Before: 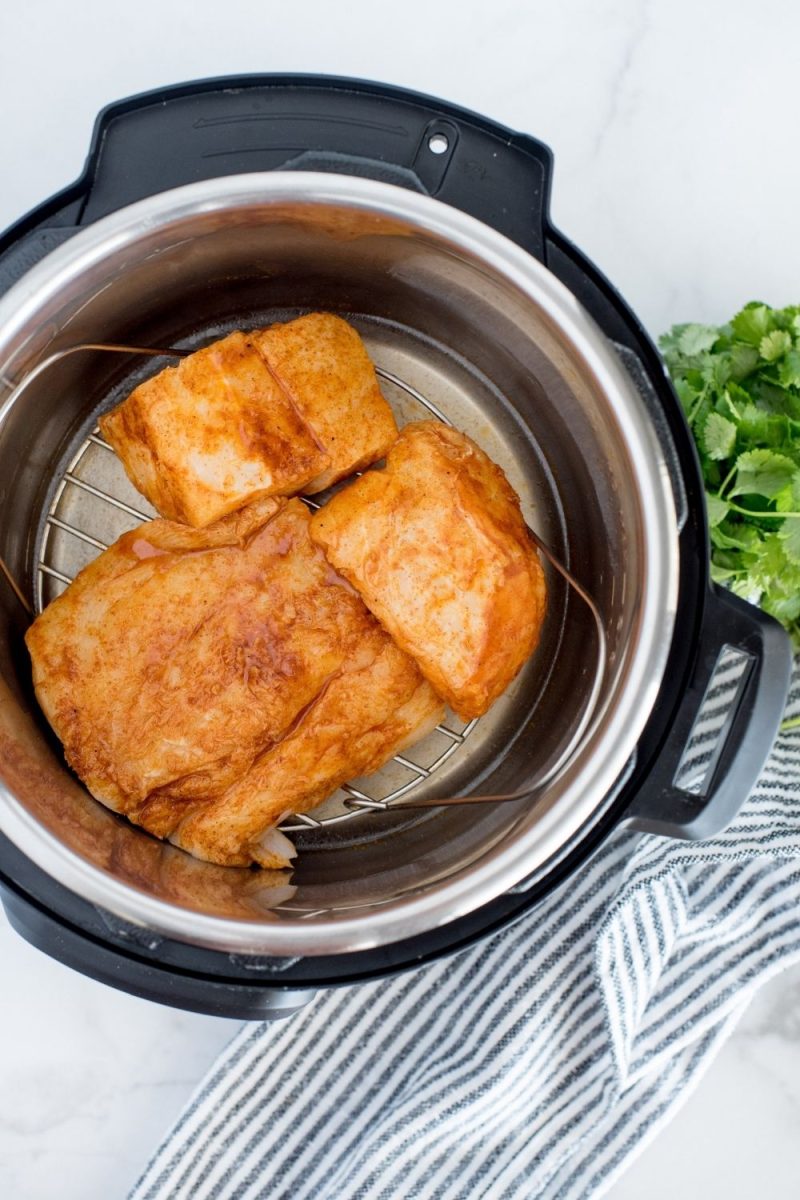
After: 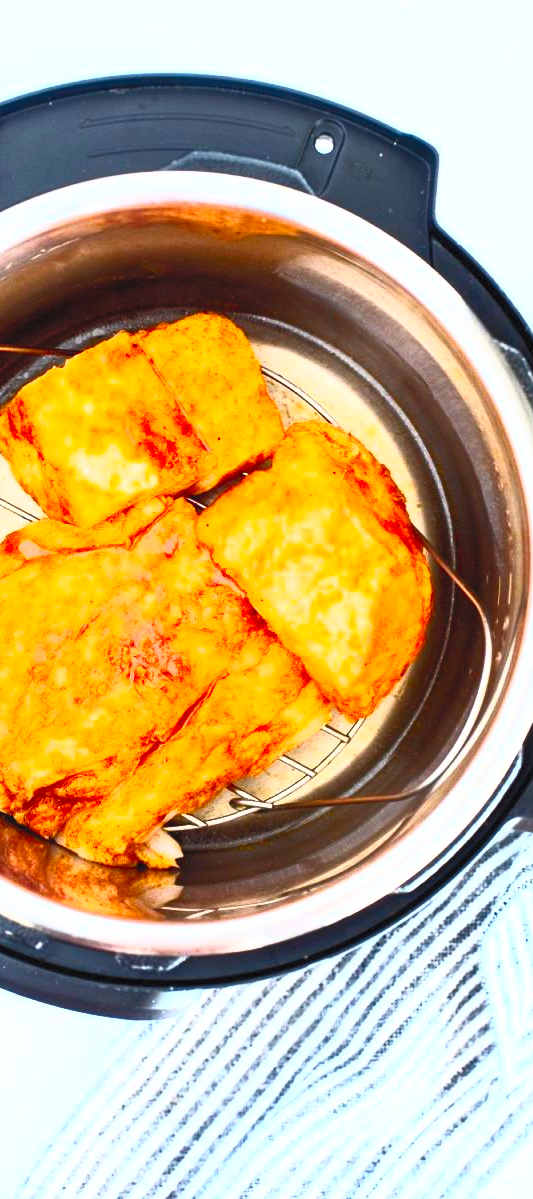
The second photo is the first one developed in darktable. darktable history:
contrast brightness saturation: contrast 1, brightness 1, saturation 1
crop and rotate: left 14.292%, right 19.041%
